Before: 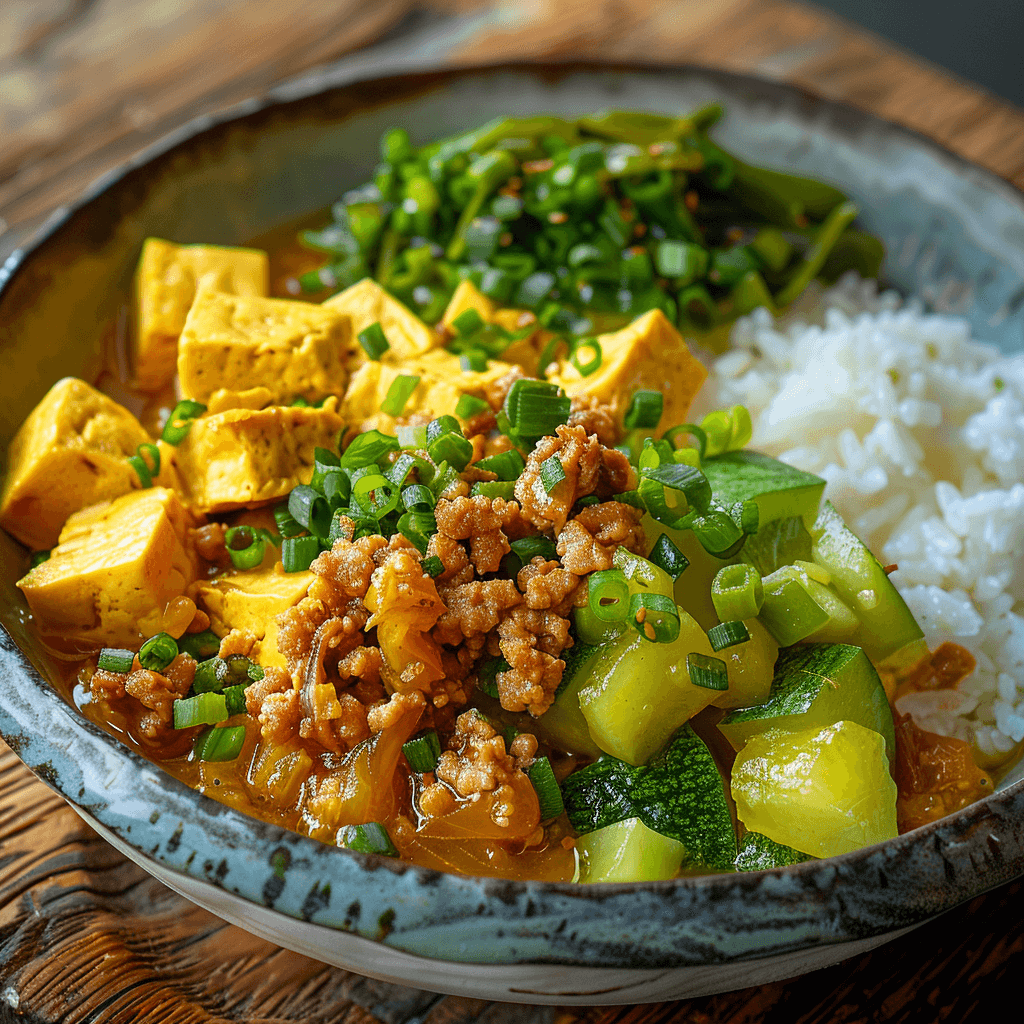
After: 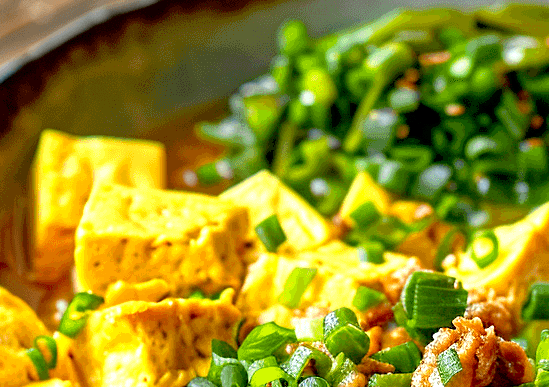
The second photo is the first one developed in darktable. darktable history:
crop: left 10.121%, top 10.631%, right 36.218%, bottom 51.526%
exposure: black level correction 0.012, exposure 0.7 EV, compensate exposure bias true, compensate highlight preservation false
